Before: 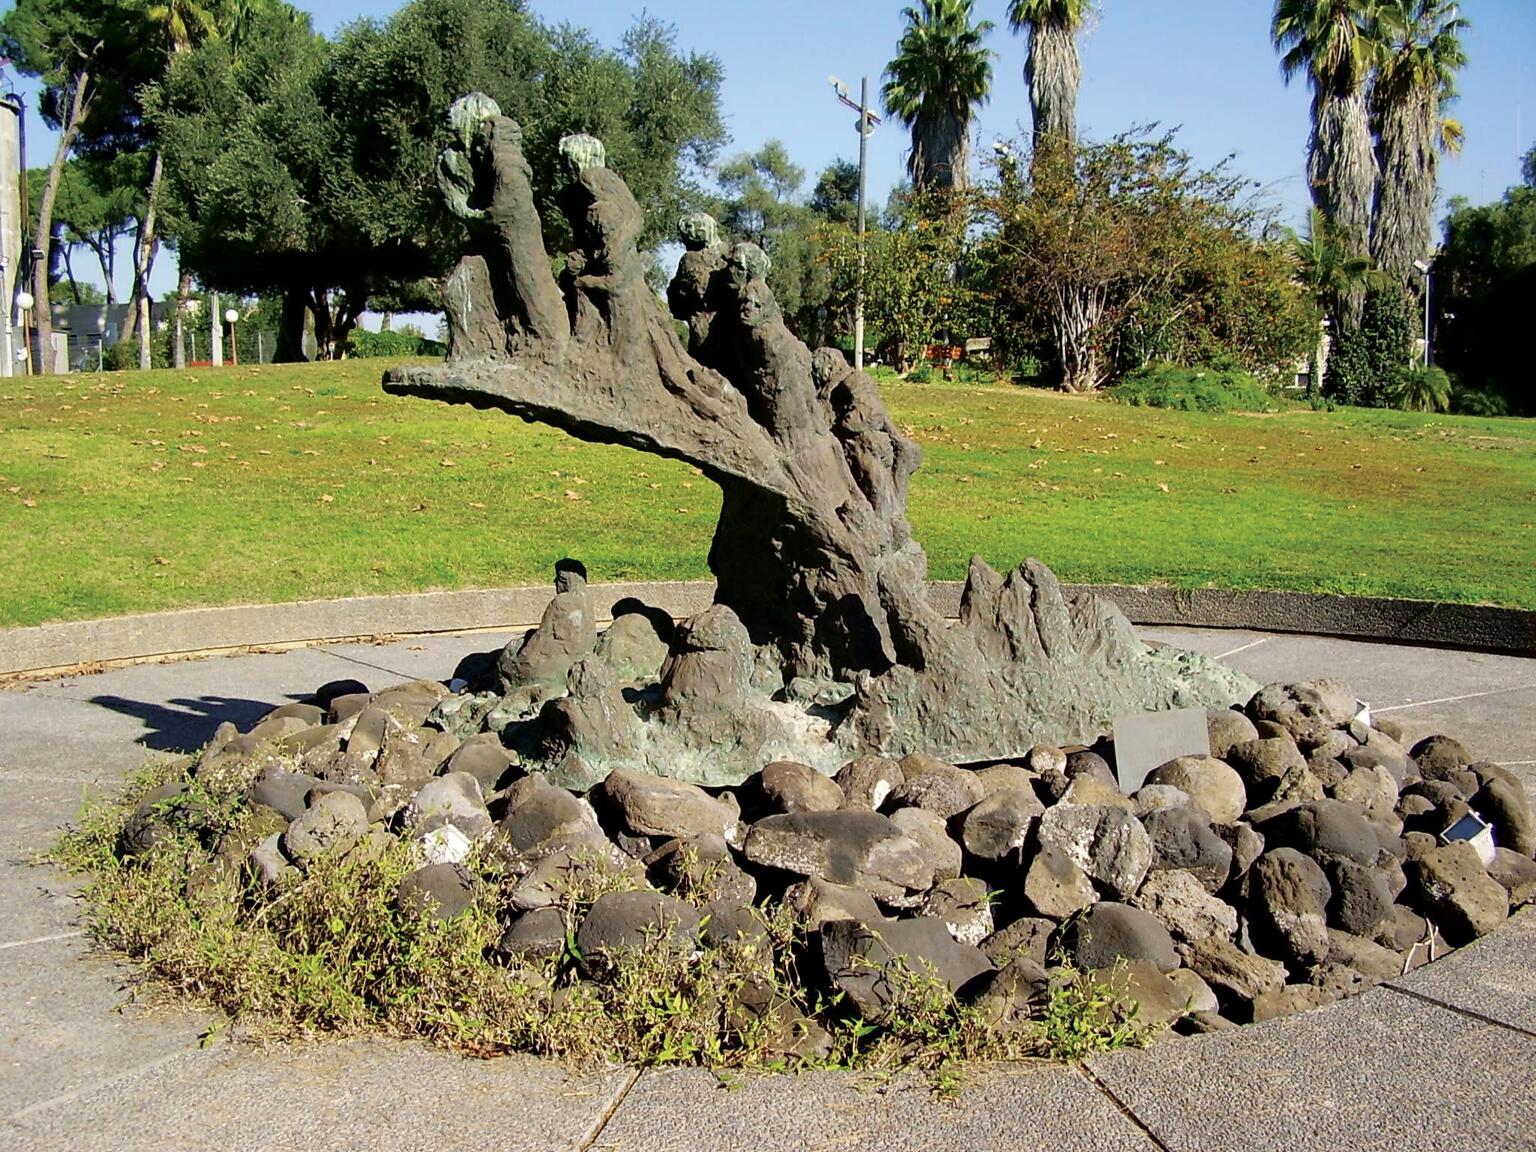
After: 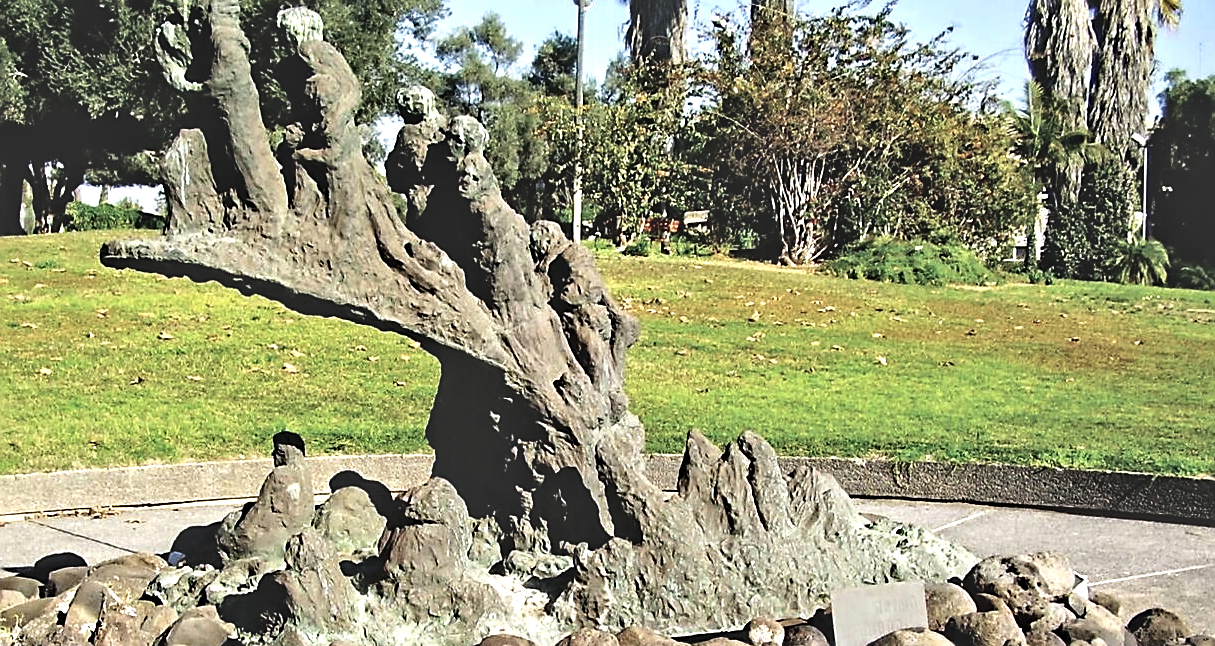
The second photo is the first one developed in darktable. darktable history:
exposure: black level correction -0.039, exposure 0.059 EV, compensate highlight preservation false
tone equalizer: -8 EV -0.404 EV, -7 EV -0.392 EV, -6 EV -0.315 EV, -5 EV -0.244 EV, -3 EV 0.248 EV, -2 EV 0.363 EV, -1 EV 0.396 EV, +0 EV 0.393 EV, edges refinement/feathering 500, mask exposure compensation -1.57 EV, preserve details no
sharpen: on, module defaults
crop: left 18.363%, top 11.099%, right 2.483%, bottom 32.748%
contrast equalizer: octaves 7, y [[0.511, 0.558, 0.631, 0.632, 0.559, 0.512], [0.5 ×6], [0.507, 0.559, 0.627, 0.644, 0.647, 0.647], [0 ×6], [0 ×6]]
